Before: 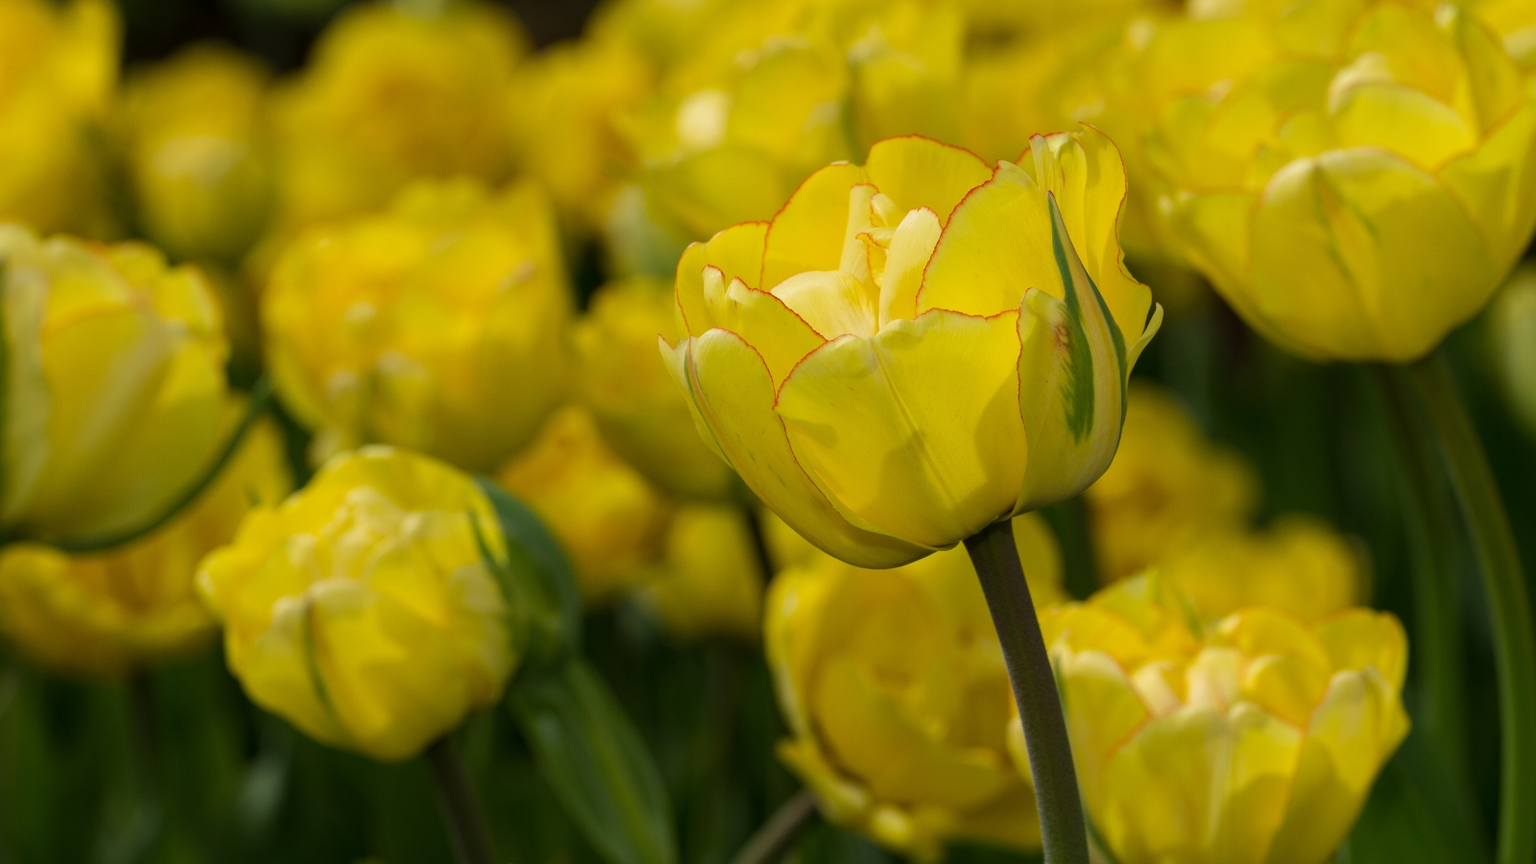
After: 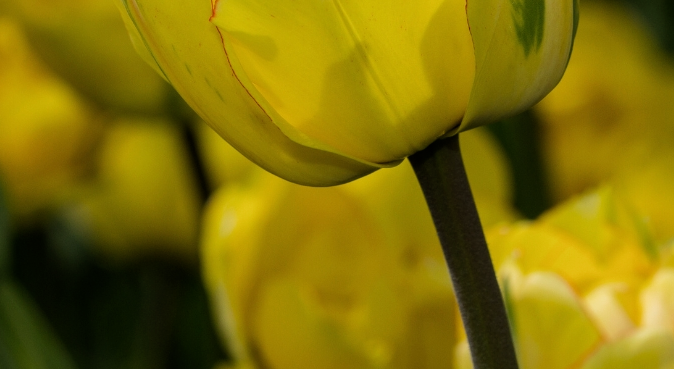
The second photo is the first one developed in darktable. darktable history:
crop: left 37.221%, top 45.169%, right 20.63%, bottom 13.777%
filmic rgb: black relative exposure -12.8 EV, white relative exposure 2.8 EV, threshold 3 EV, target black luminance 0%, hardness 8.54, latitude 70.41%, contrast 1.133, shadows ↔ highlights balance -0.395%, color science v4 (2020), enable highlight reconstruction true
